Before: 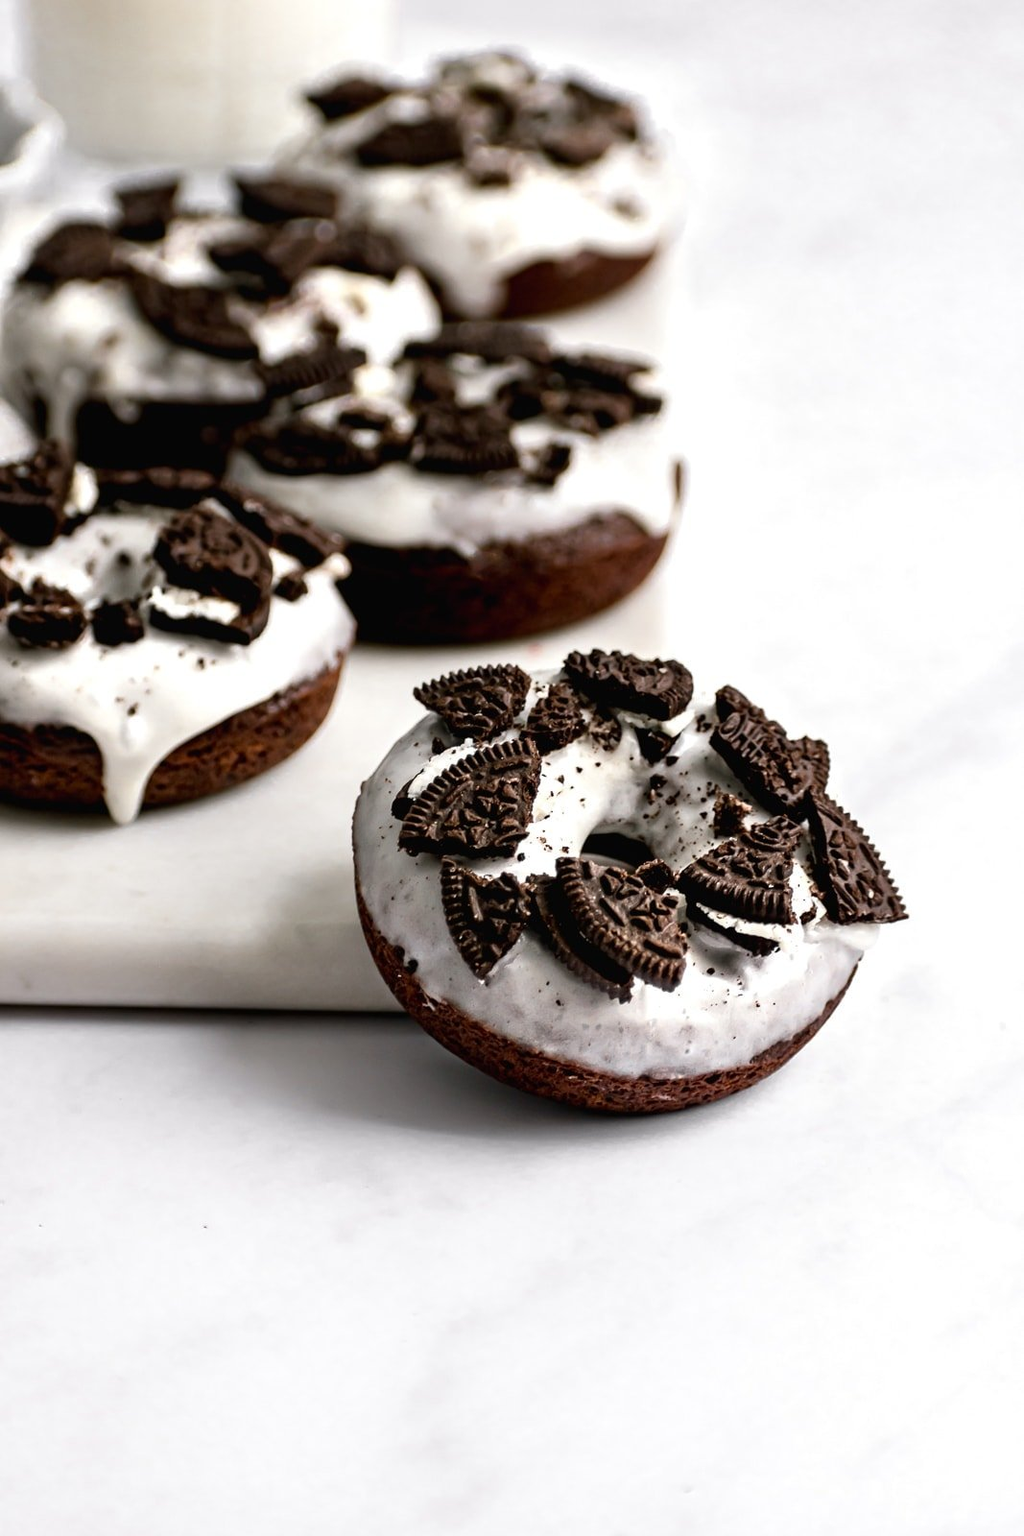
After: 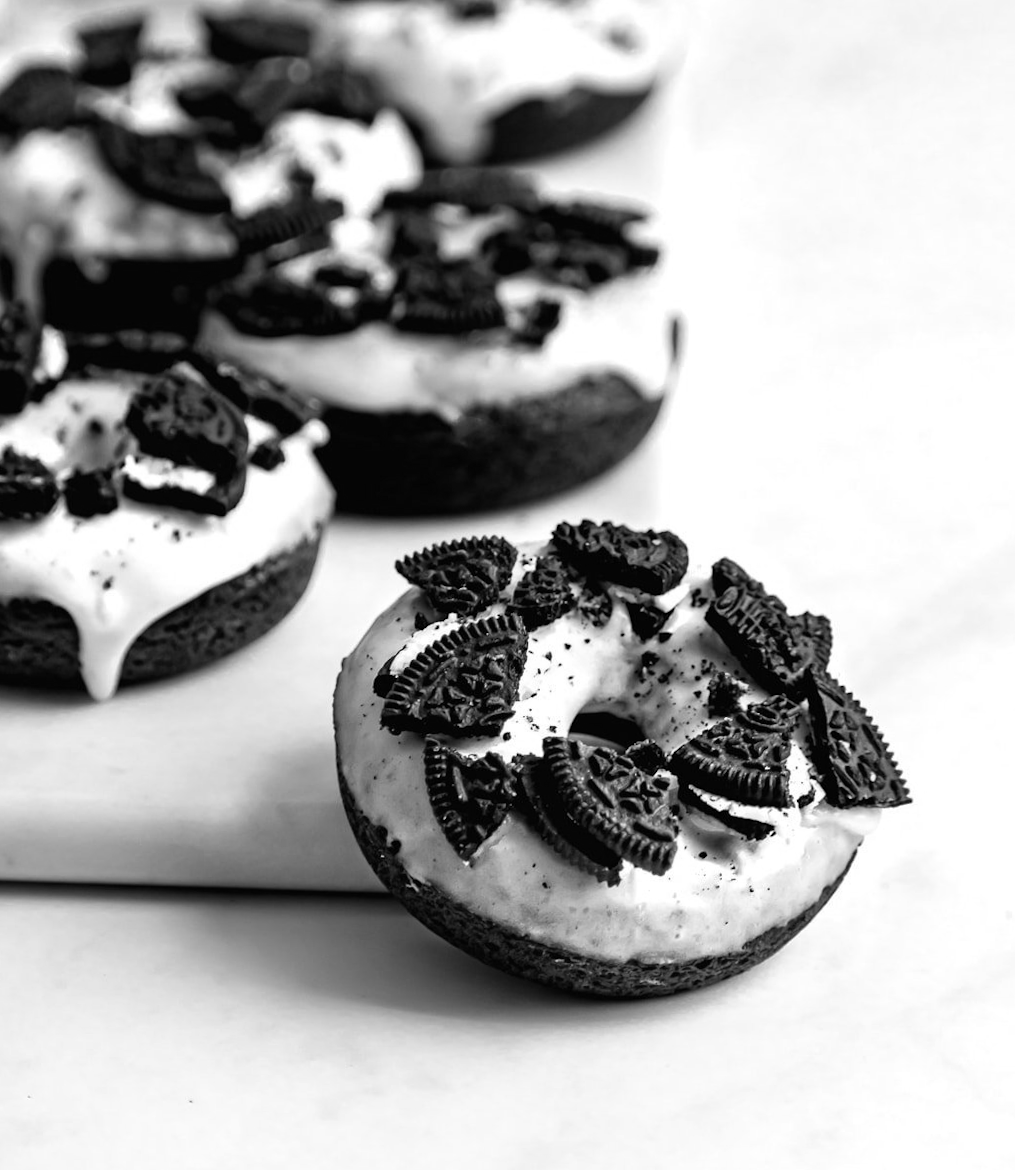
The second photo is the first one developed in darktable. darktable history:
crop: top 11.038%, bottom 13.962%
monochrome: on, module defaults
rotate and perspective: rotation 0.074°, lens shift (vertical) 0.096, lens shift (horizontal) -0.041, crop left 0.043, crop right 0.952, crop top 0.024, crop bottom 0.979
